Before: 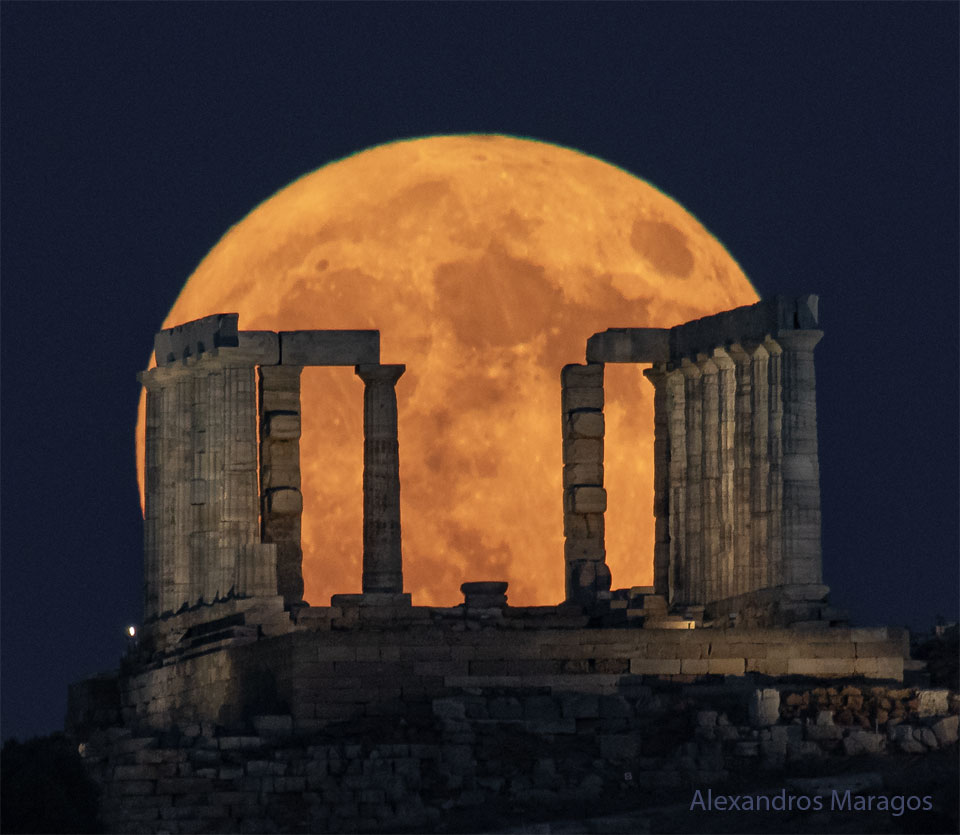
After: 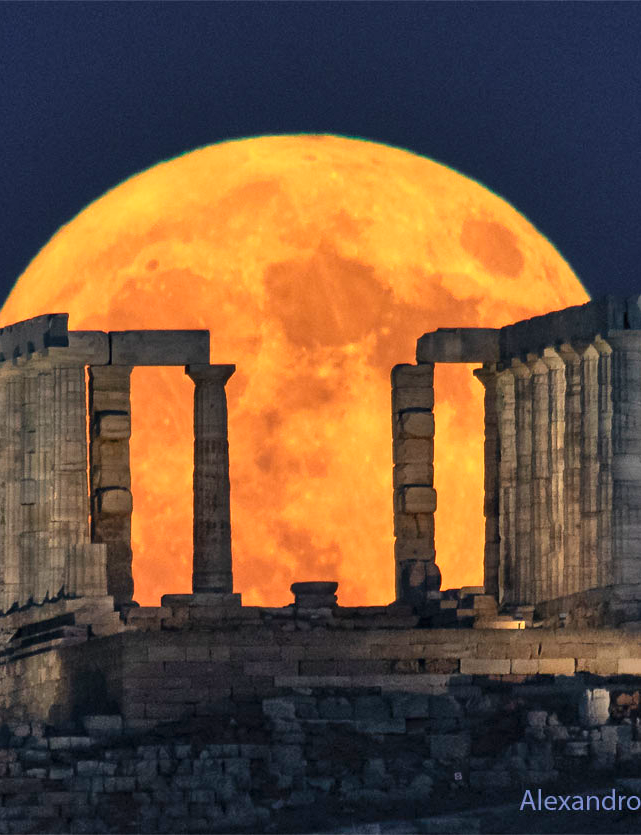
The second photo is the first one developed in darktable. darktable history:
shadows and highlights: soften with gaussian
exposure: exposure 0.722 EV, compensate highlight preservation false
crop and rotate: left 17.732%, right 15.423%
contrast brightness saturation: contrast 0.08, saturation 0.02
